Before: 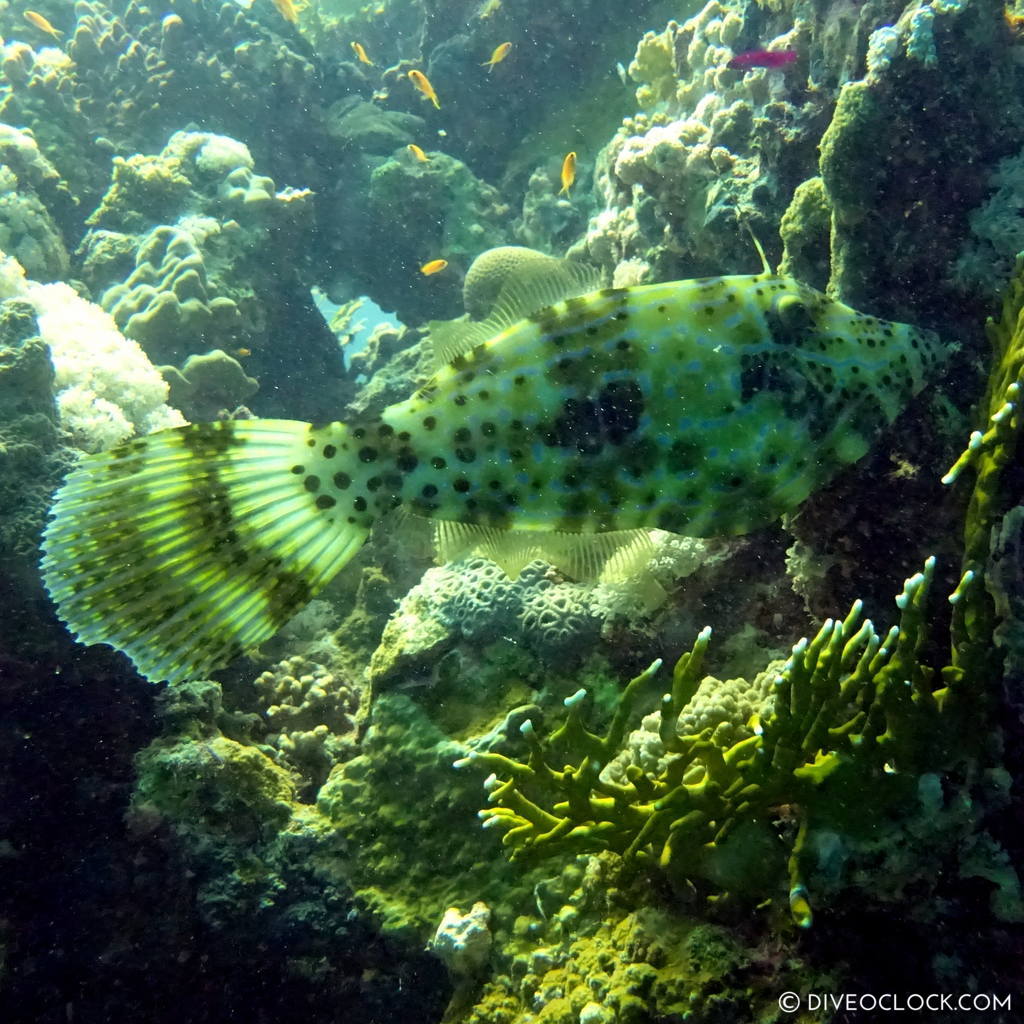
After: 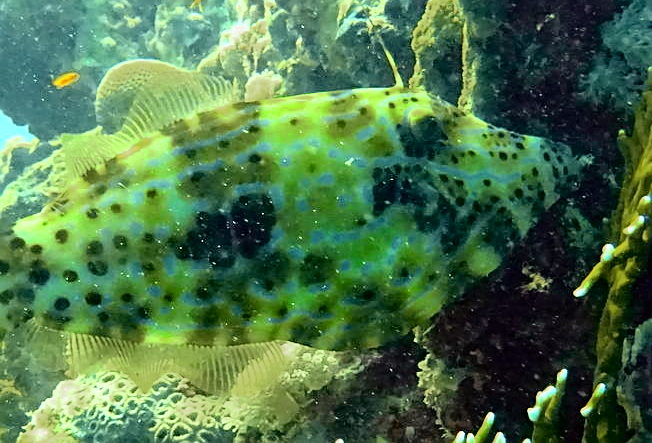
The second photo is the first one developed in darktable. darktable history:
crop: left 36.005%, top 18.293%, right 0.31%, bottom 38.444%
sharpen: on, module defaults
color zones: curves: ch0 [(0.11, 0.396) (0.195, 0.36) (0.25, 0.5) (0.303, 0.412) (0.357, 0.544) (0.75, 0.5) (0.967, 0.328)]; ch1 [(0, 0.468) (0.112, 0.512) (0.202, 0.6) (0.25, 0.5) (0.307, 0.352) (0.357, 0.544) (0.75, 0.5) (0.963, 0.524)]
tone curve: curves: ch0 [(0, 0.005) (0.103, 0.097) (0.18, 0.22) (0.378, 0.482) (0.504, 0.631) (0.663, 0.801) (0.834, 0.914) (1, 0.971)]; ch1 [(0, 0) (0.172, 0.123) (0.324, 0.253) (0.396, 0.388) (0.478, 0.461) (0.499, 0.498) (0.522, 0.528) (0.604, 0.692) (0.704, 0.818) (1, 1)]; ch2 [(0, 0) (0.411, 0.424) (0.496, 0.5) (0.515, 0.519) (0.555, 0.585) (0.628, 0.703) (1, 1)], color space Lab, independent channels, preserve colors none
